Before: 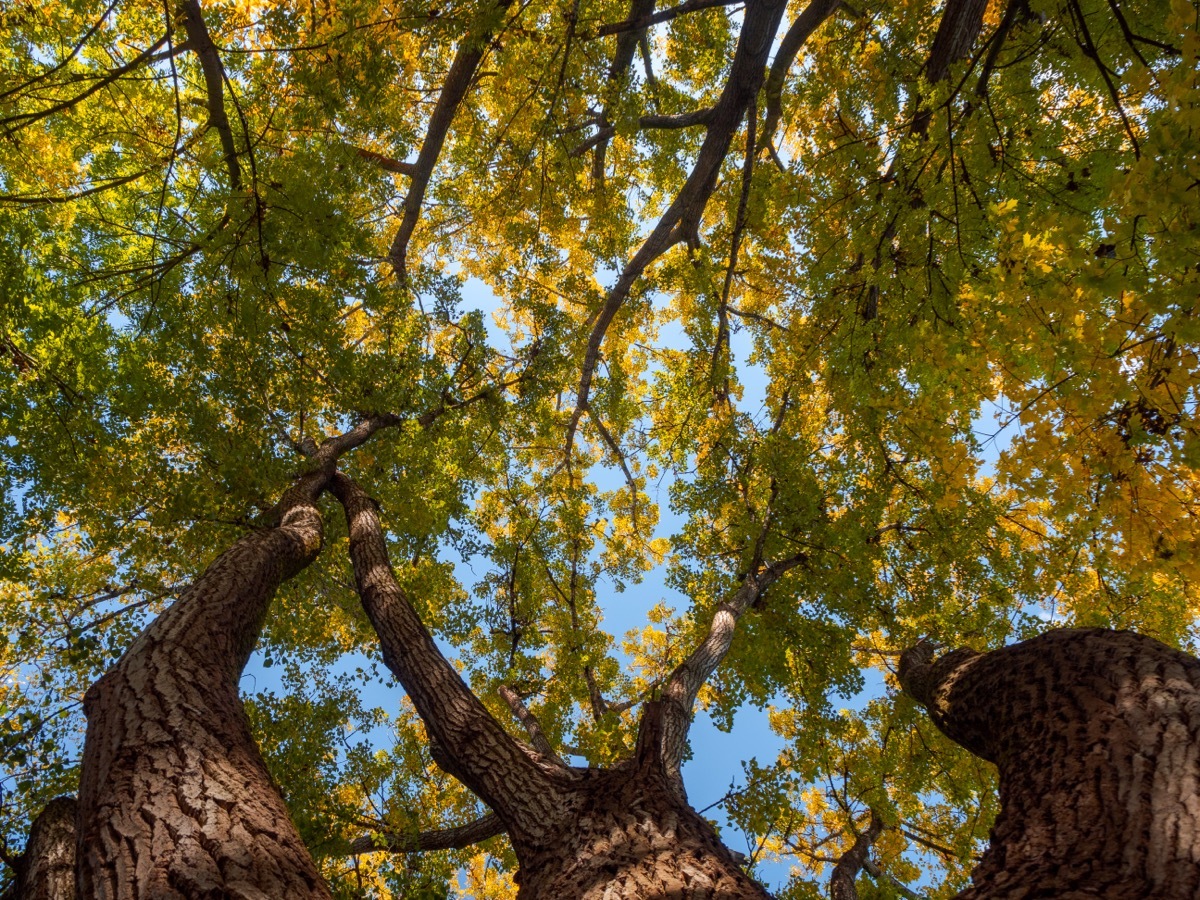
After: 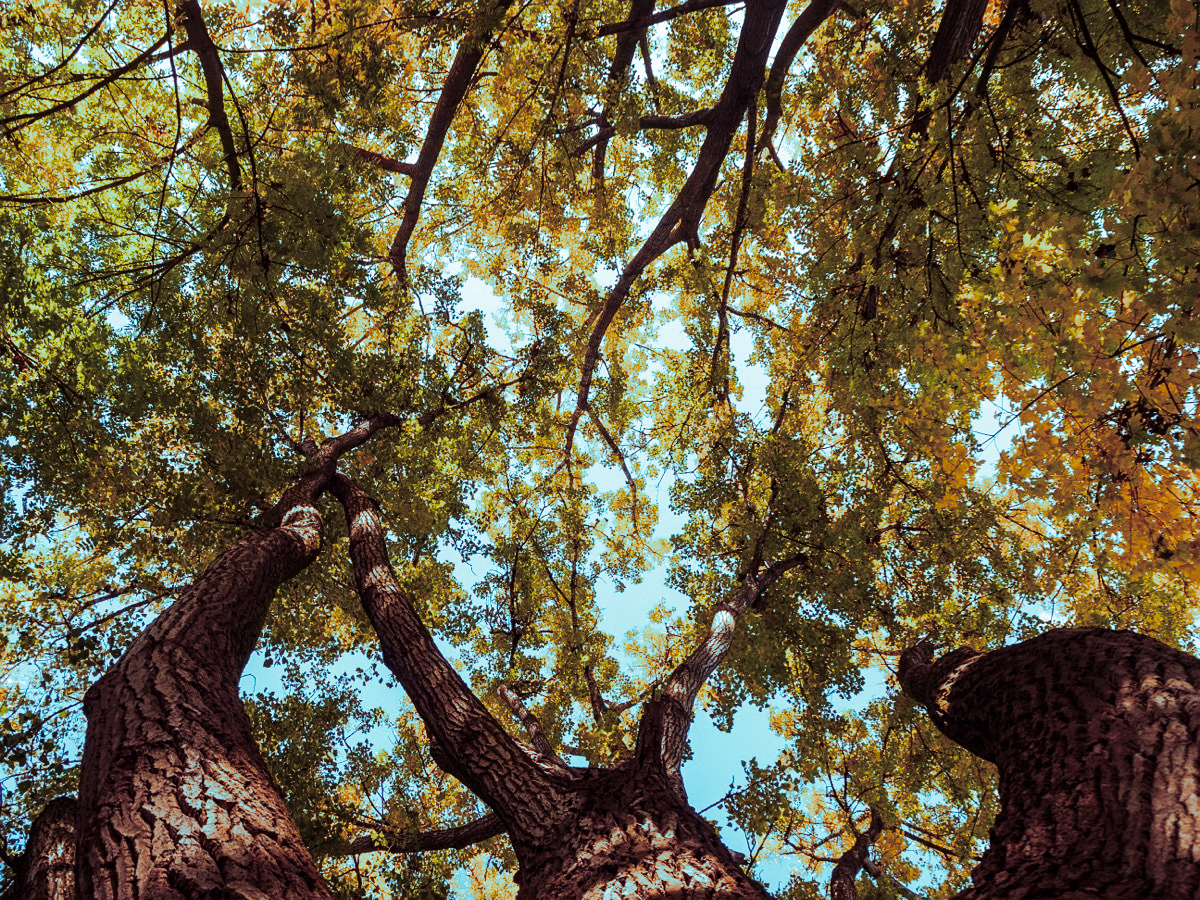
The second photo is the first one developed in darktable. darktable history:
split-toning: shadows › hue 327.6°, highlights › hue 198°, highlights › saturation 0.55, balance -21.25, compress 0%
base curve: curves: ch0 [(0, 0) (0.032, 0.025) (0.121, 0.166) (0.206, 0.329) (0.605, 0.79) (1, 1)], preserve colors none
sharpen: radius 1.272, amount 0.305, threshold 0
